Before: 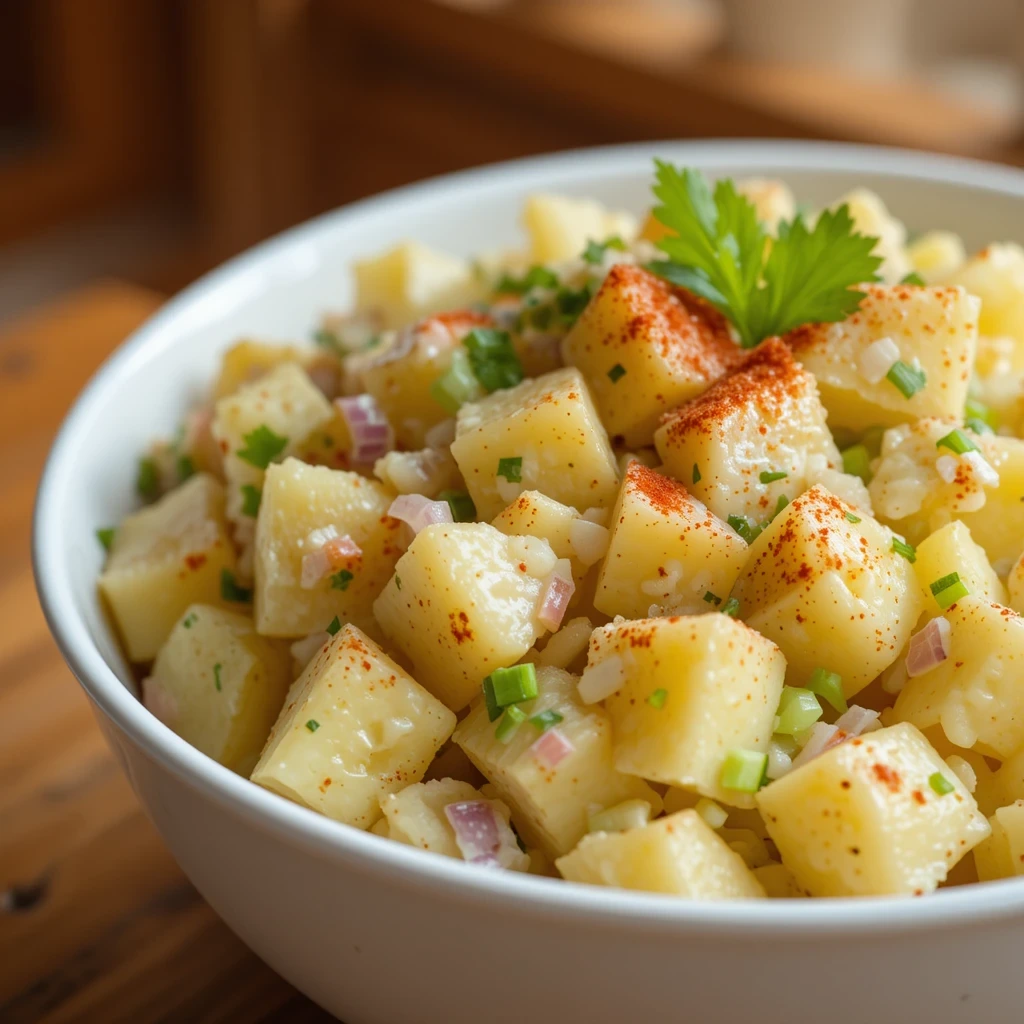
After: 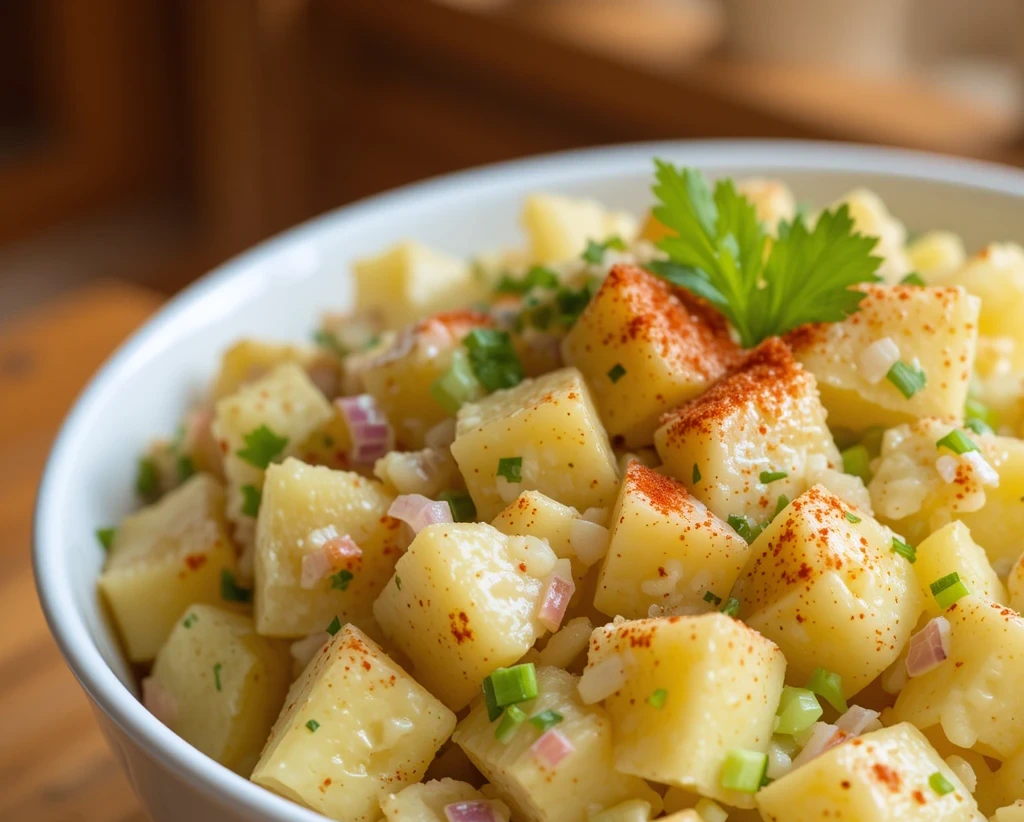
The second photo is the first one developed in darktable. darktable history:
crop: bottom 19.644%
velvia: on, module defaults
white balance: red 1.004, blue 1.024
